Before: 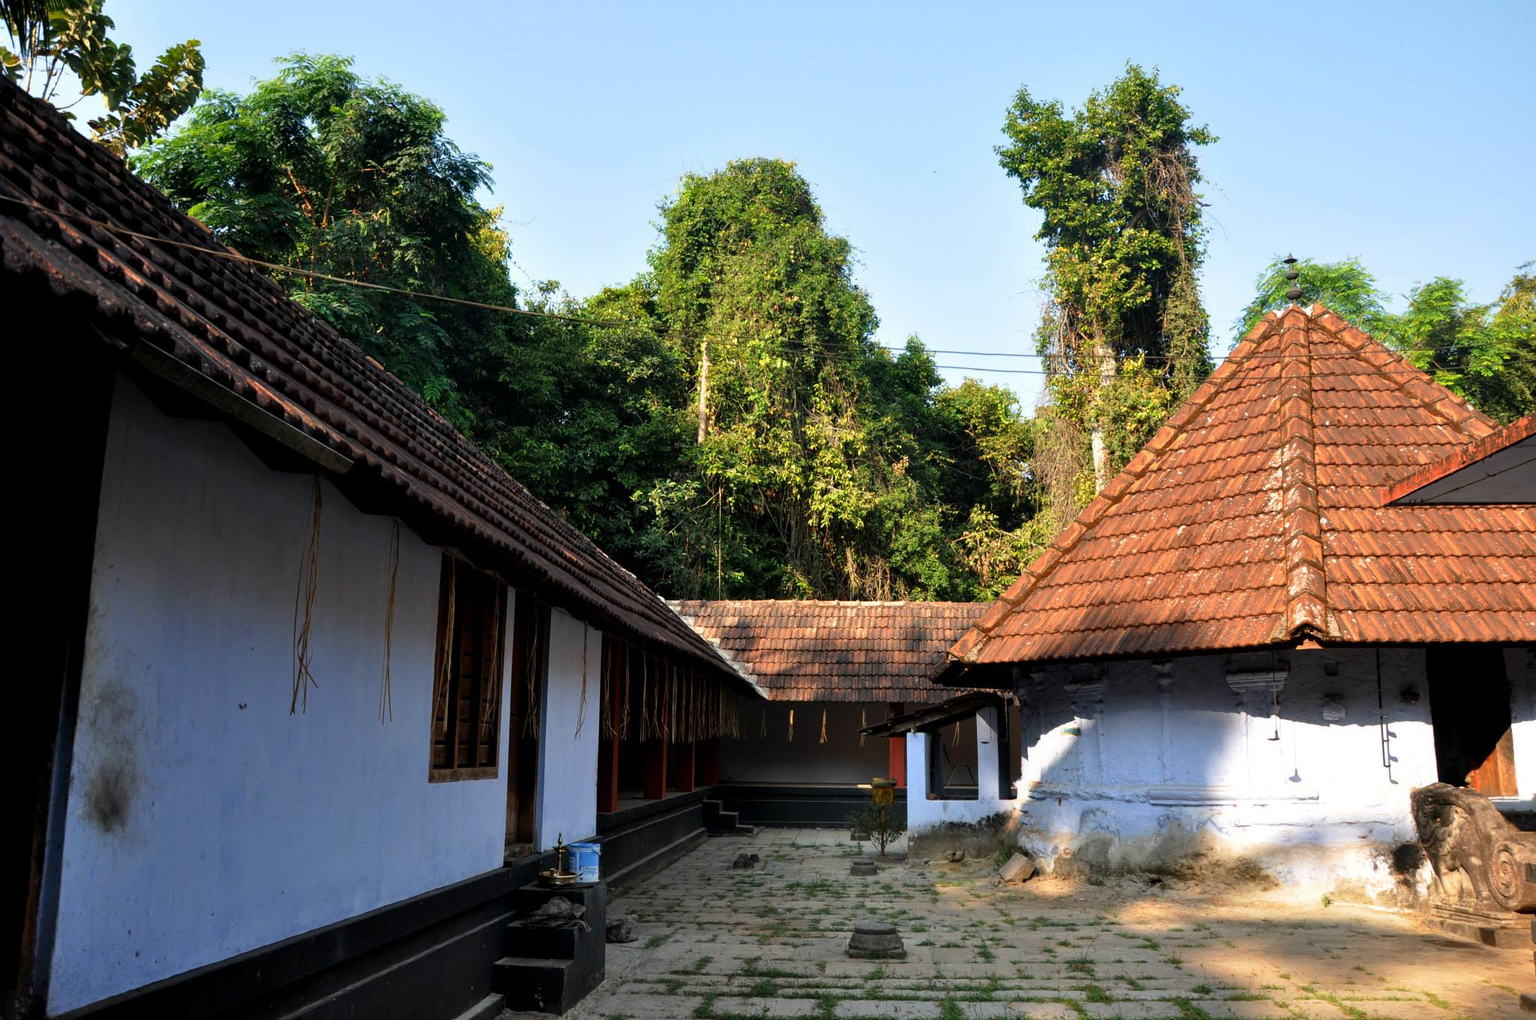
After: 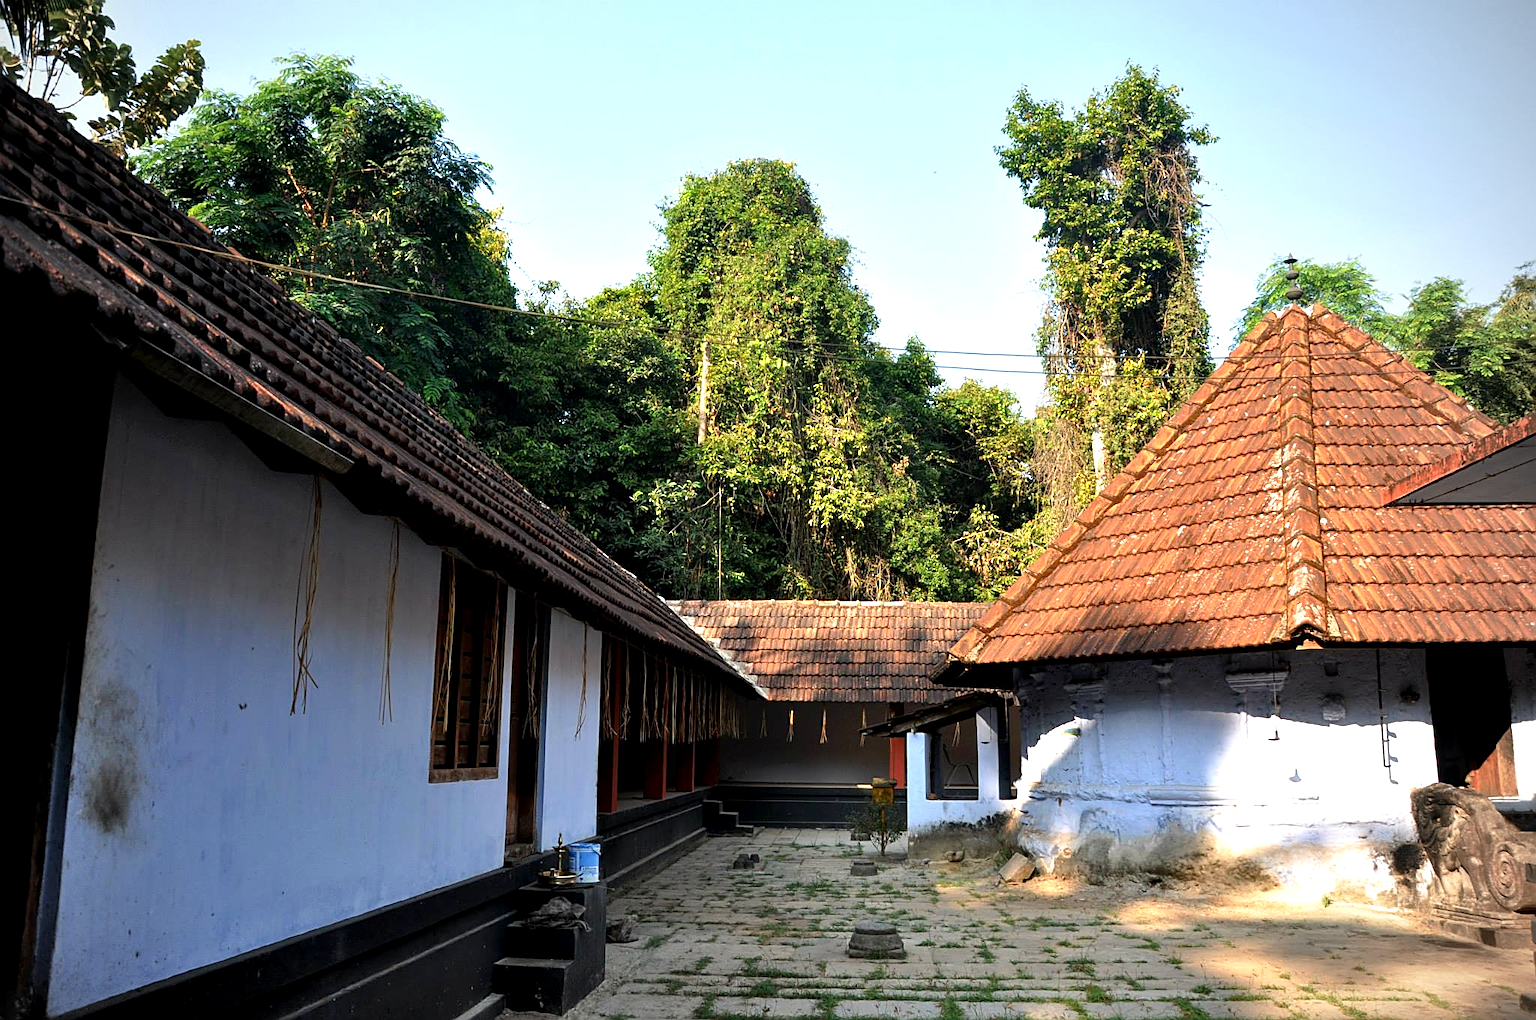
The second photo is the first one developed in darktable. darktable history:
sharpen: on, module defaults
exposure: black level correction 0.001, exposure 0.499 EV, compensate exposure bias true, compensate highlight preservation false
vignetting: center (-0.038, 0.142)
